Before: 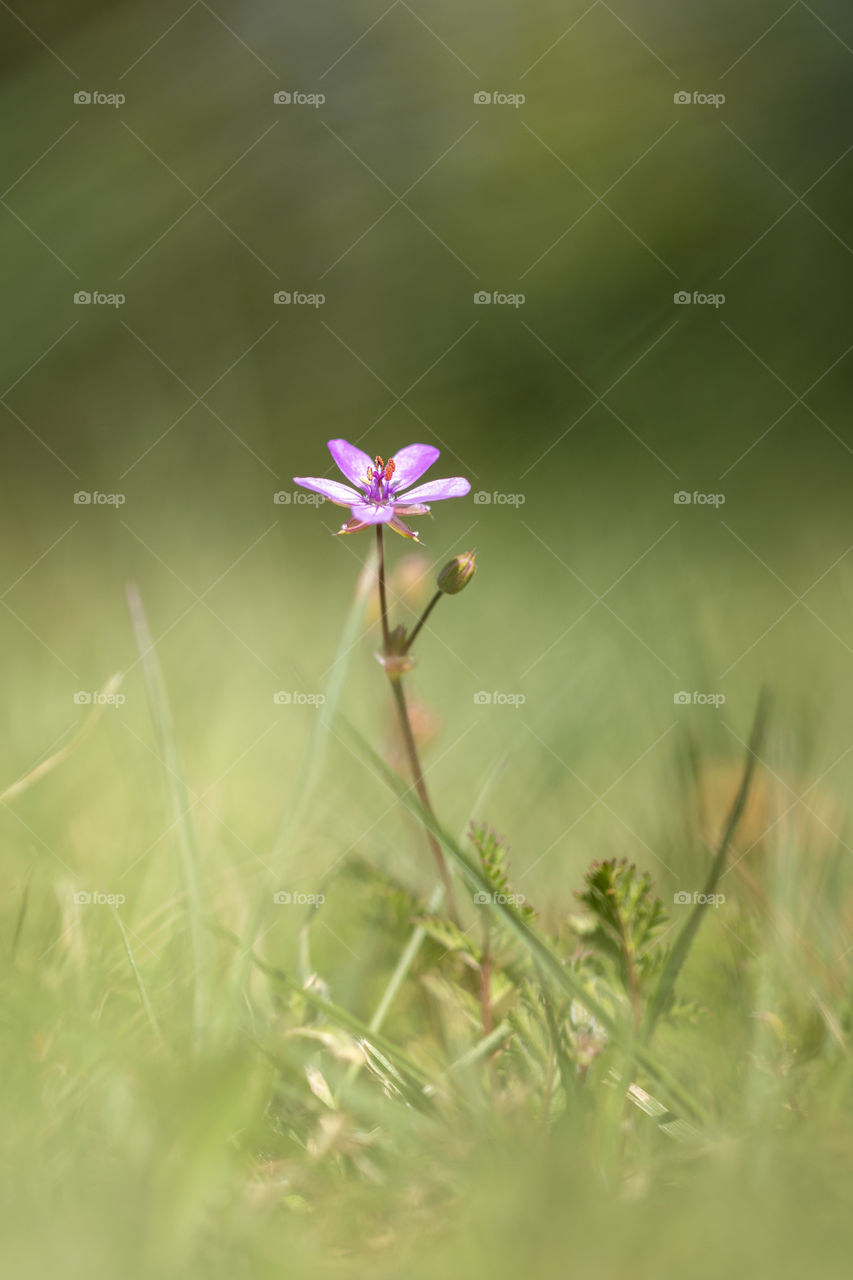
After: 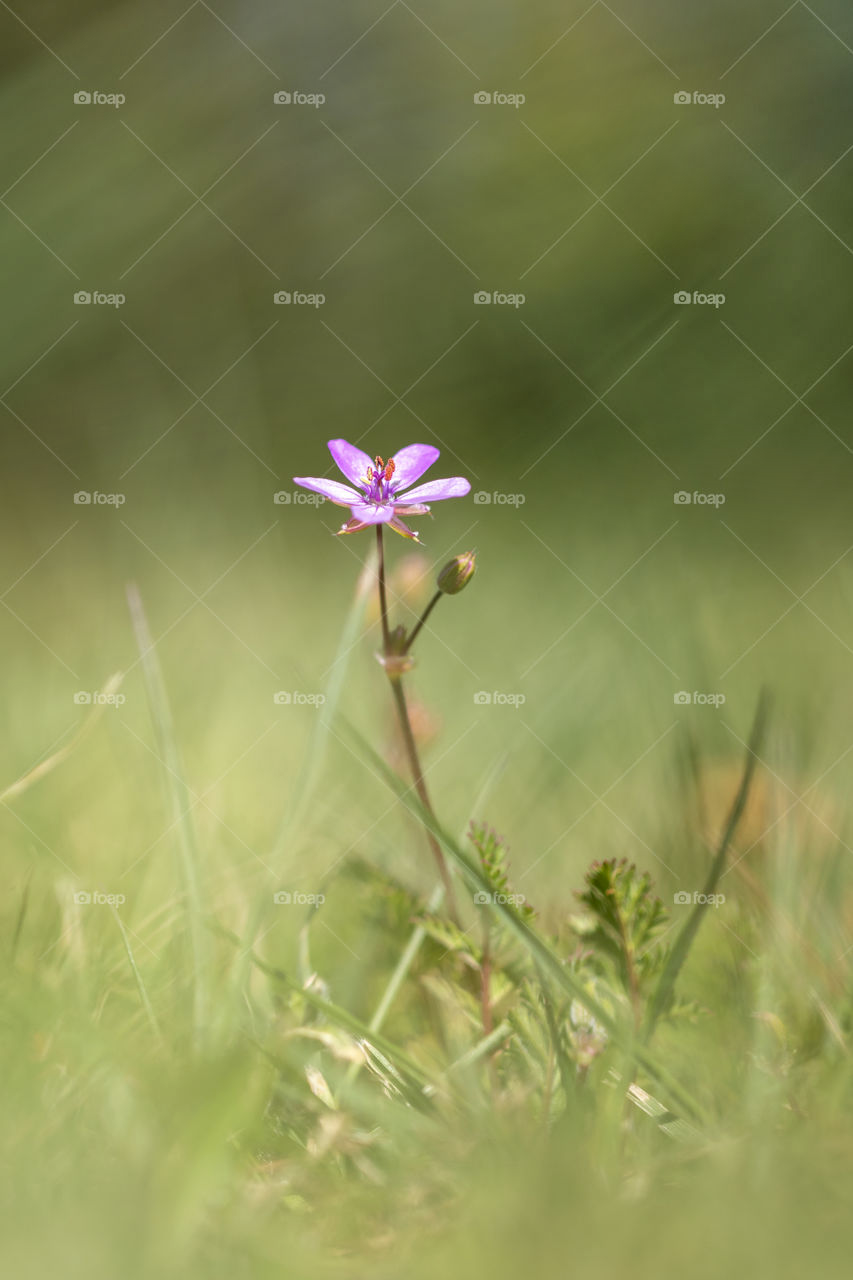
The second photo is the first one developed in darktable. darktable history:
shadows and highlights: shadows 73.7, highlights -25.94, soften with gaussian
